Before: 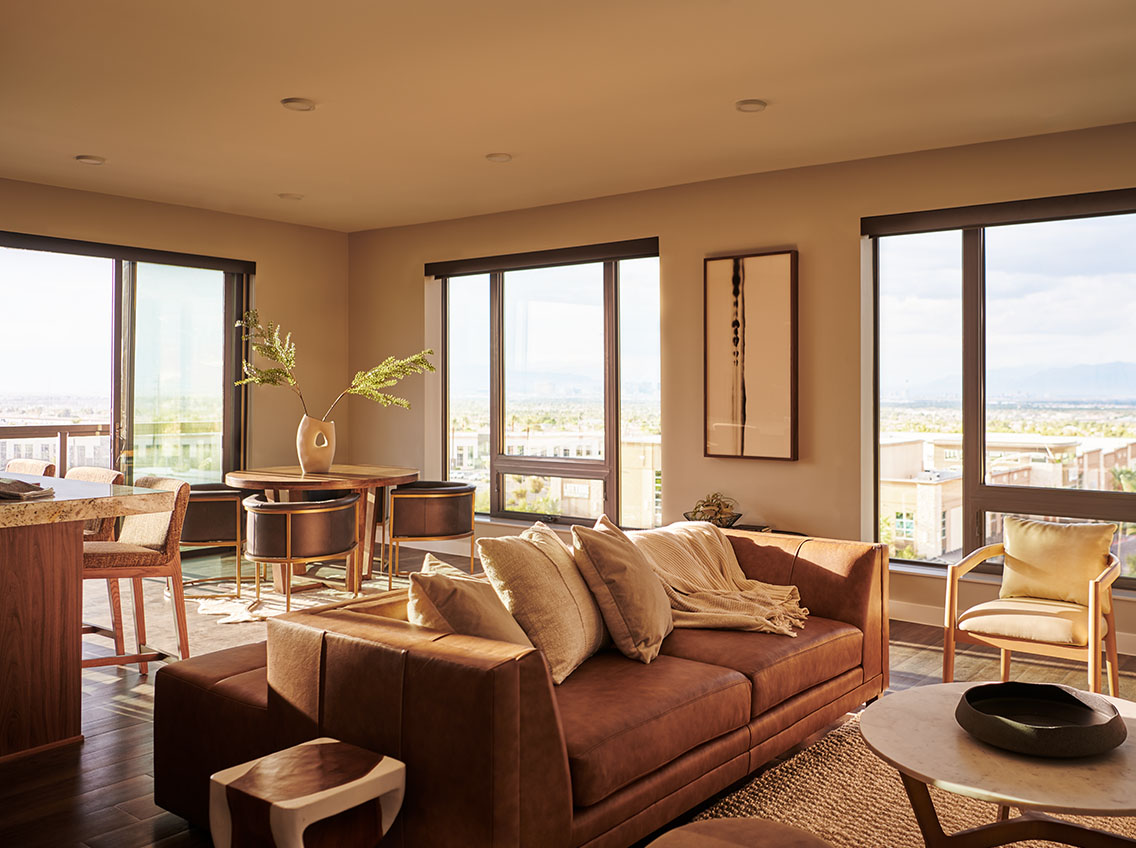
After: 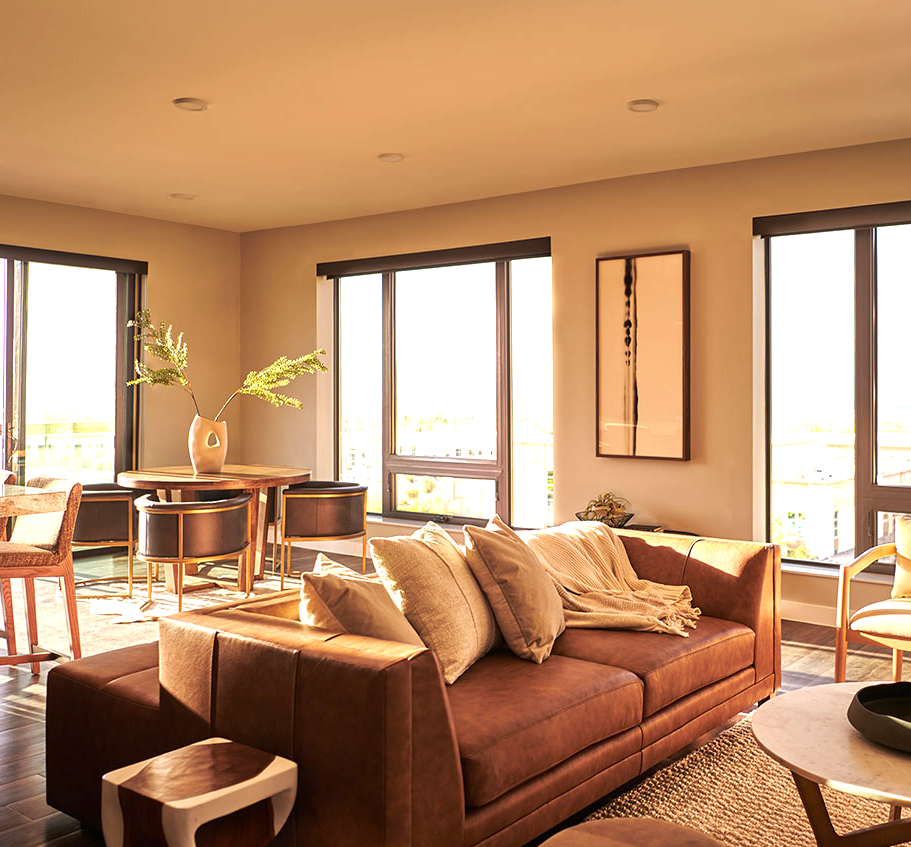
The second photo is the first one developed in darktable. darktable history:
crop and rotate: left 9.572%, right 10.17%
contrast brightness saturation: contrast -0.011, brightness -0.01, saturation 0.035
exposure: exposure 0.765 EV, compensate highlight preservation false
